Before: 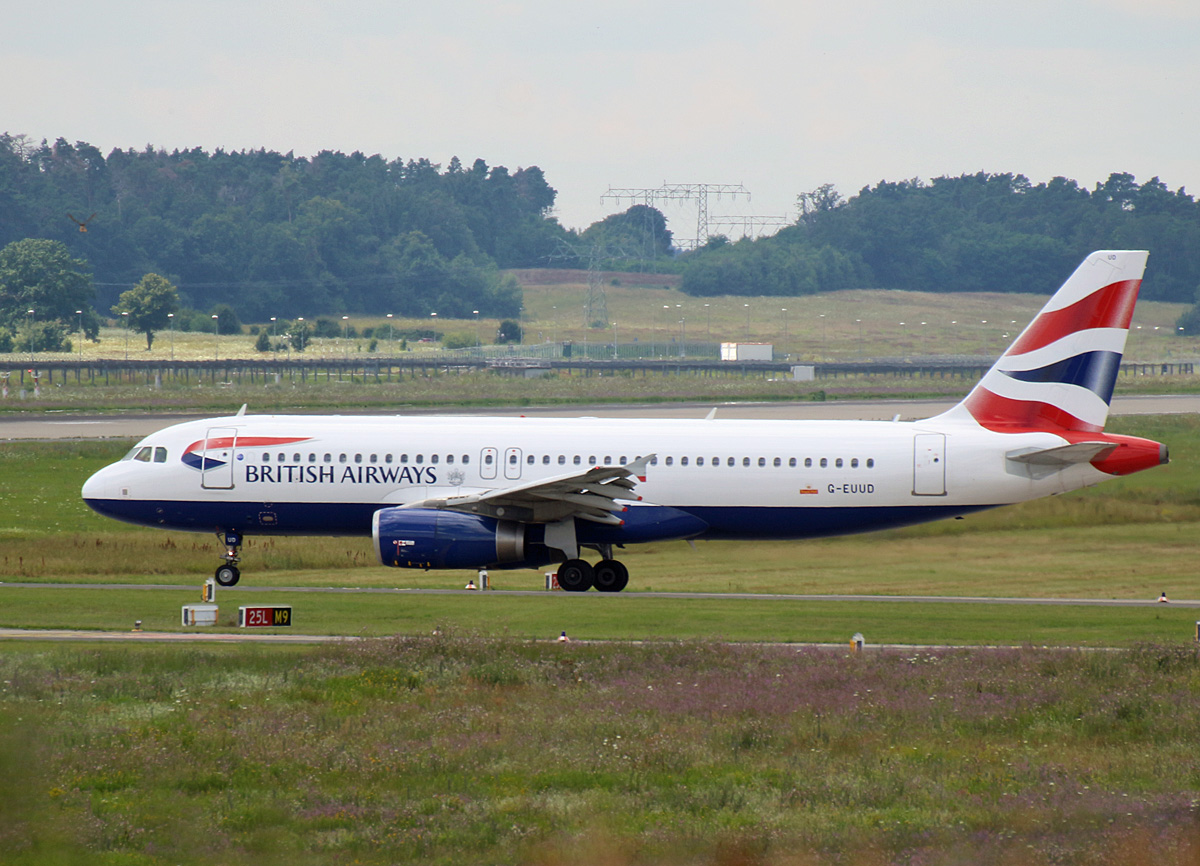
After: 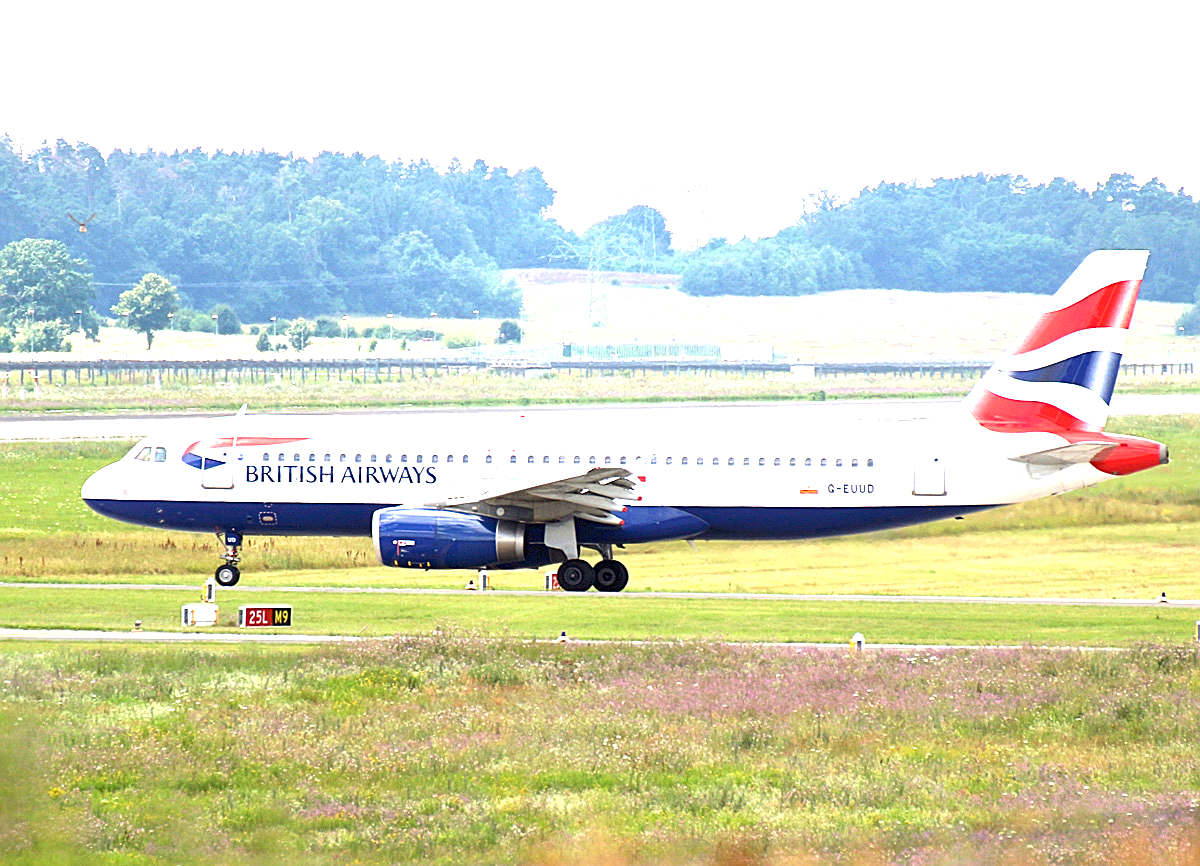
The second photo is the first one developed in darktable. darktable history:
sharpen: on, module defaults
exposure: exposure 2.184 EV, compensate exposure bias true
